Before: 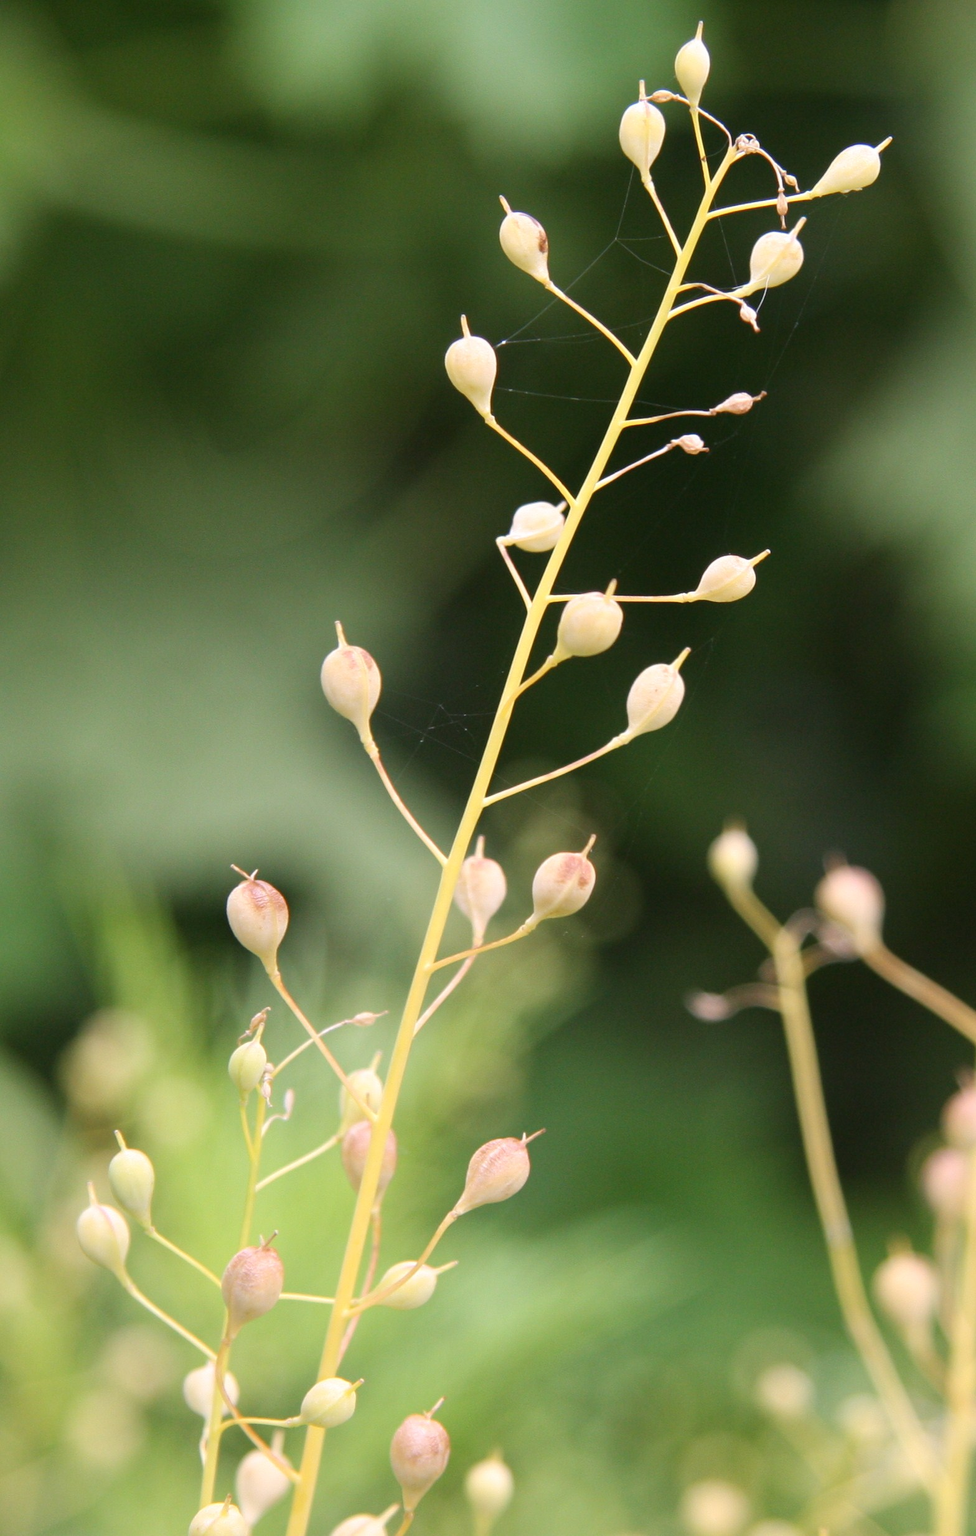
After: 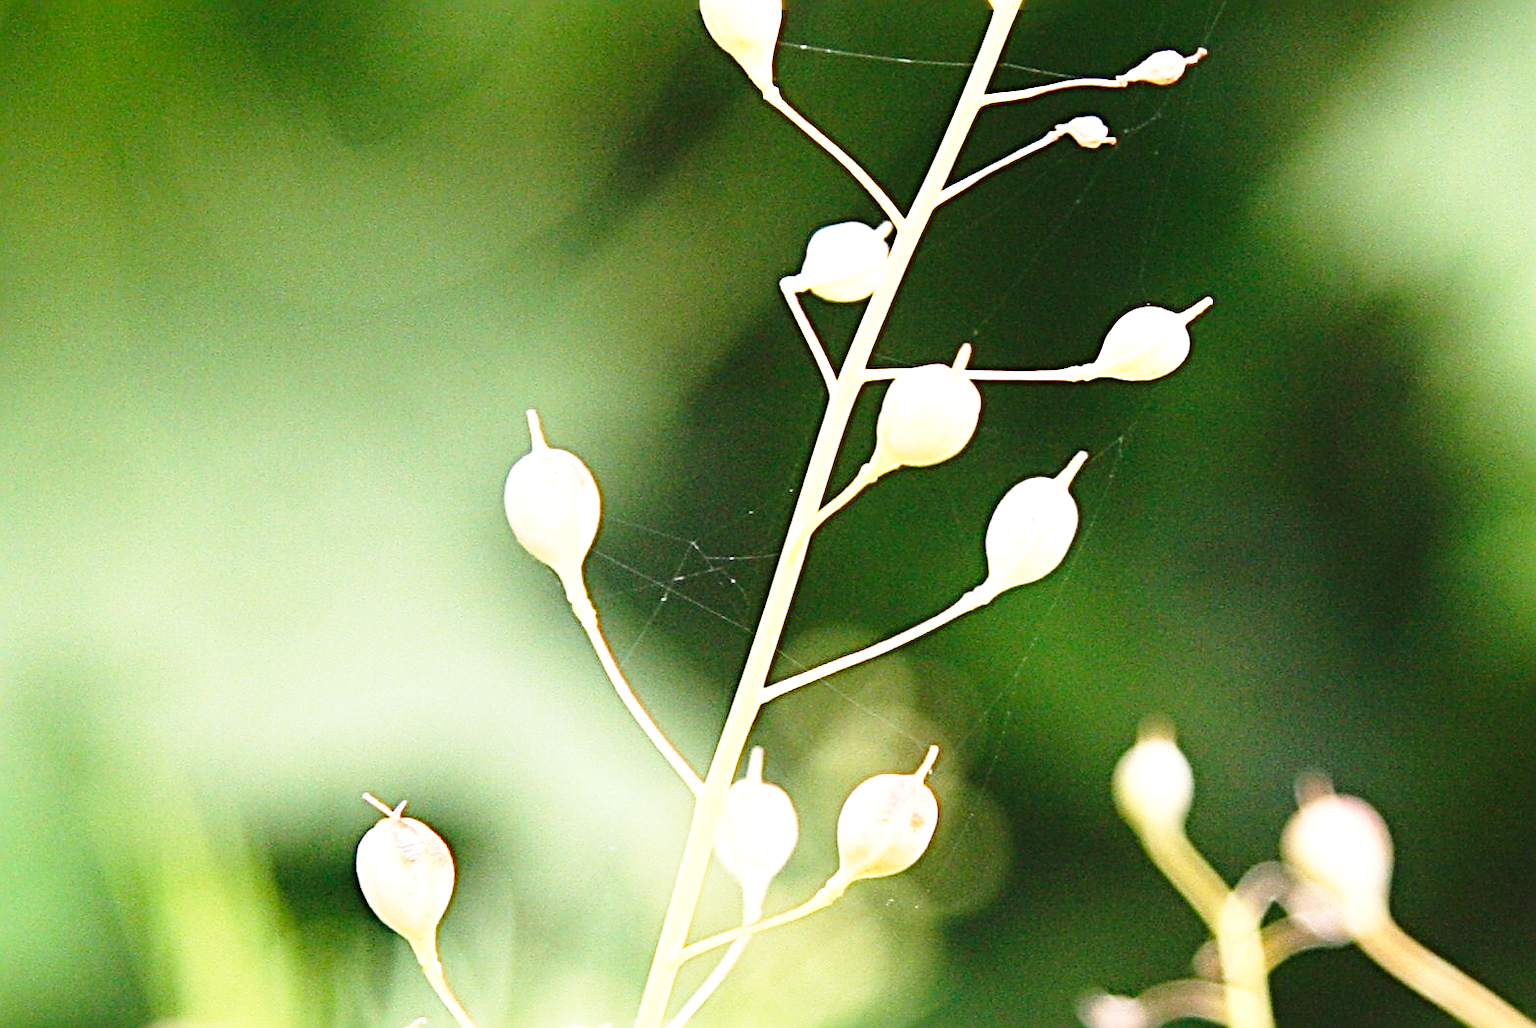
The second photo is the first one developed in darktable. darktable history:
tone equalizer: on, module defaults
base curve: curves: ch0 [(0, 0) (0.028, 0.03) (0.121, 0.232) (0.46, 0.748) (0.859, 0.968) (1, 1)], preserve colors none
exposure: black level correction 0, exposure 1 EV, compensate highlight preservation false
crop and rotate: top 23.49%, bottom 33.935%
haze removal: compatibility mode true, adaptive false
sharpen: radius 3.681, amount 0.933
